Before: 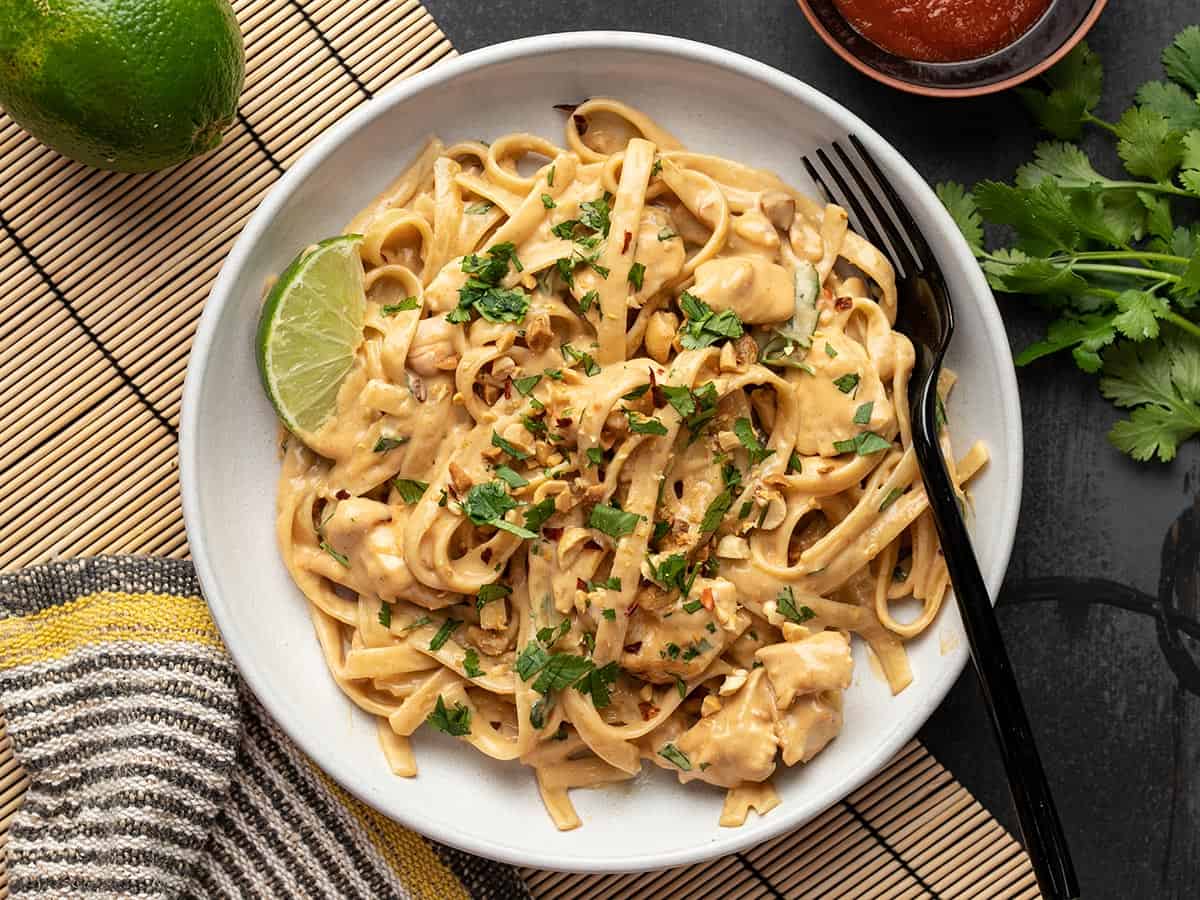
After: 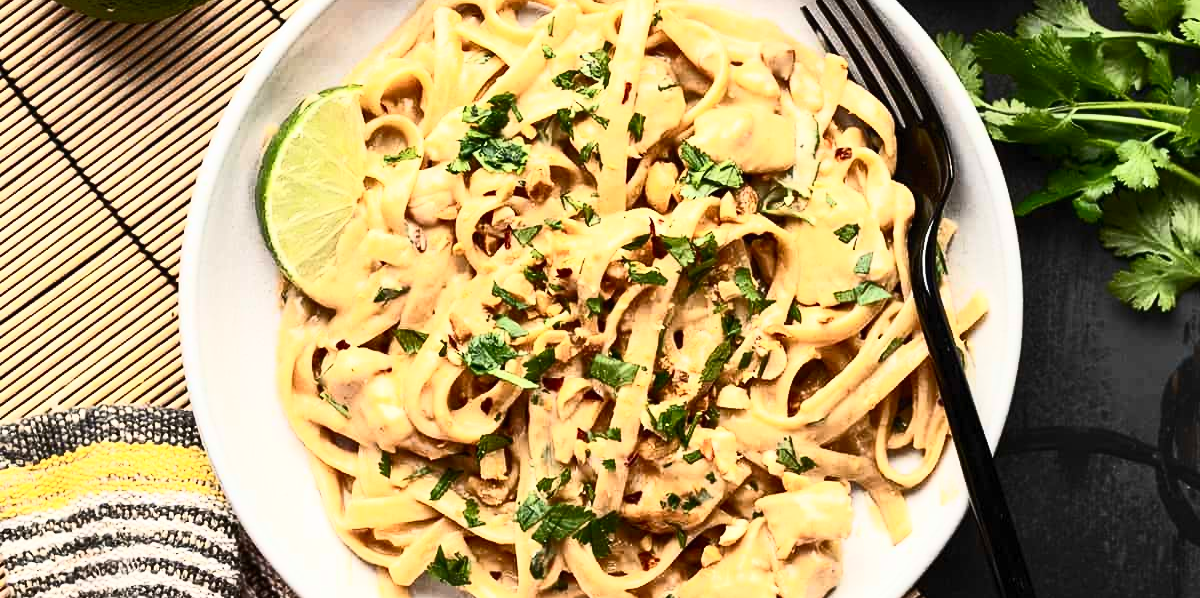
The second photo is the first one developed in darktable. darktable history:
contrast brightness saturation: contrast 0.633, brightness 0.323, saturation 0.144
crop: top 16.739%, bottom 16.715%
